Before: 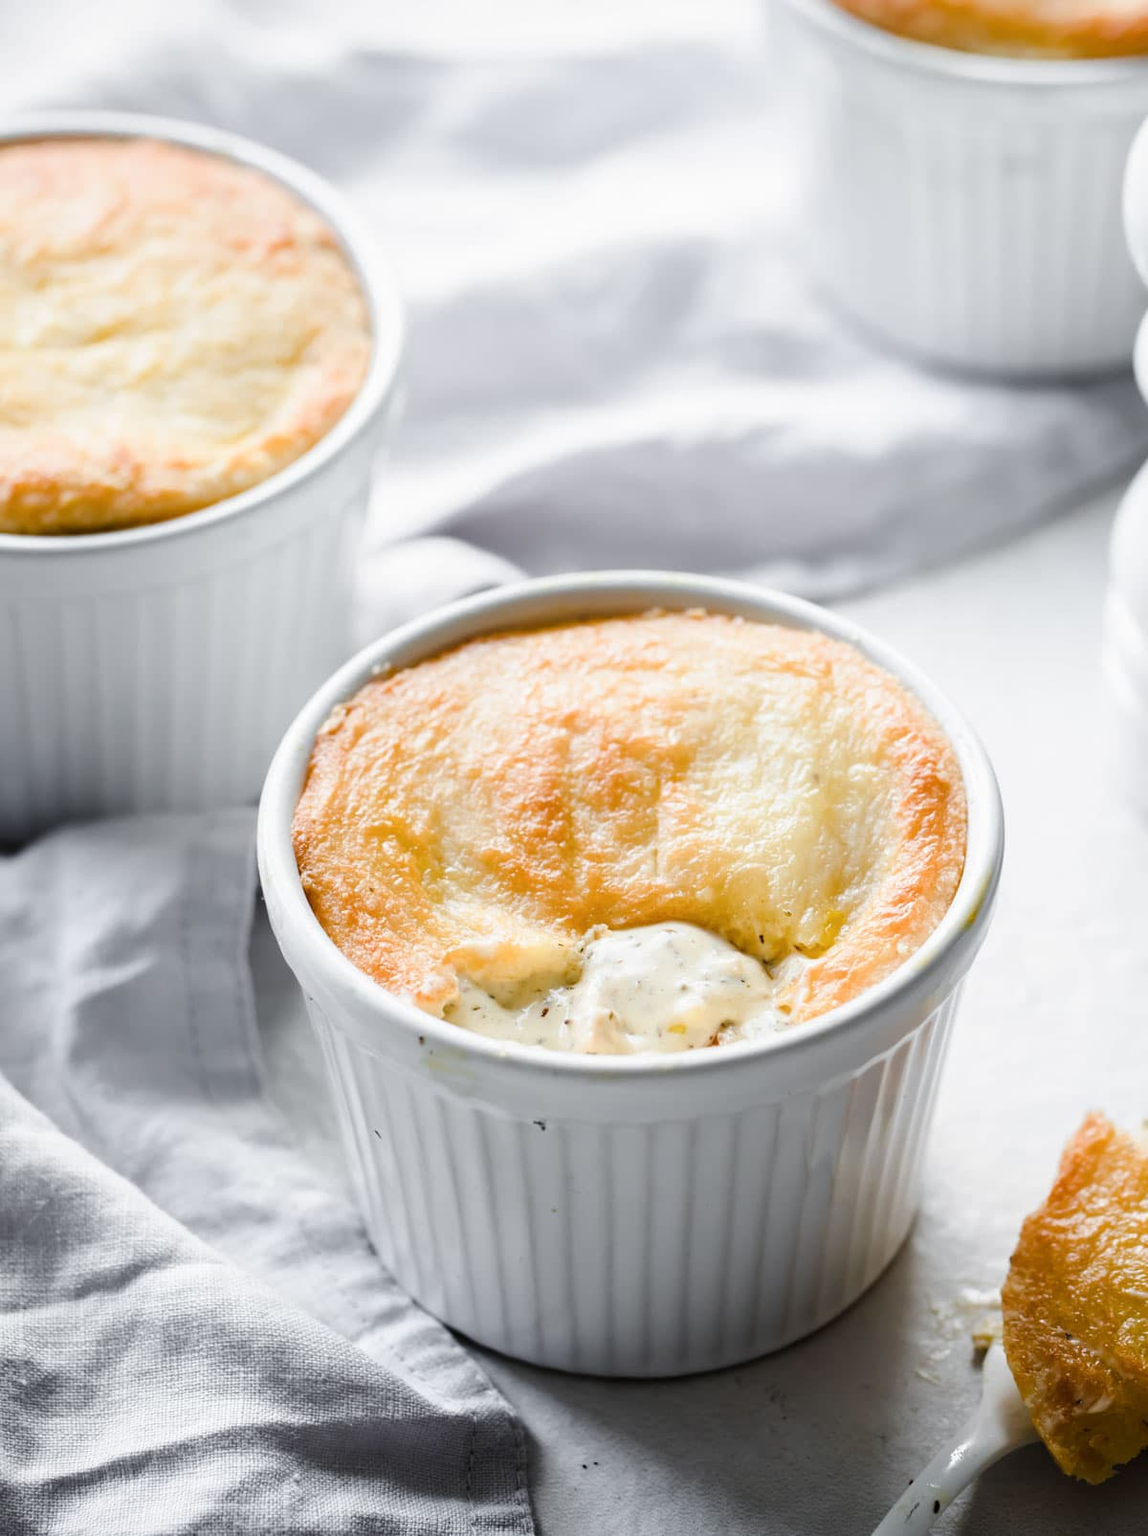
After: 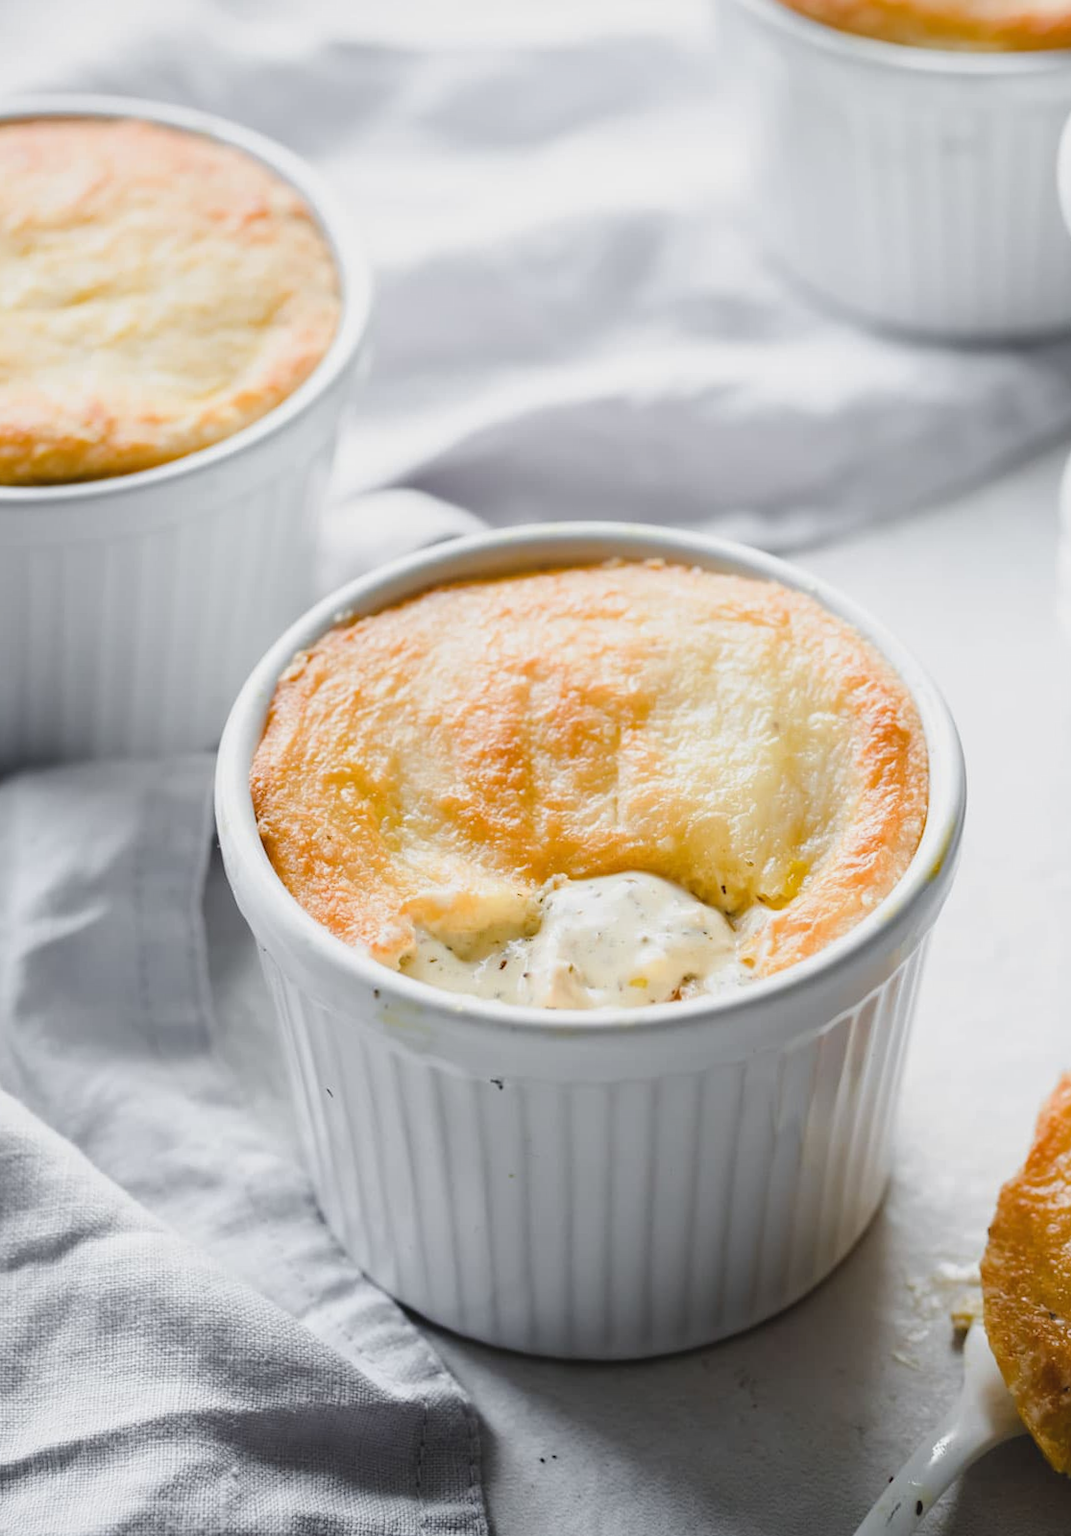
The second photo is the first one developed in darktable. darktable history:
contrast brightness saturation: contrast -0.11
rotate and perspective: rotation 0.215°, lens shift (vertical) -0.139, crop left 0.069, crop right 0.939, crop top 0.002, crop bottom 0.996
